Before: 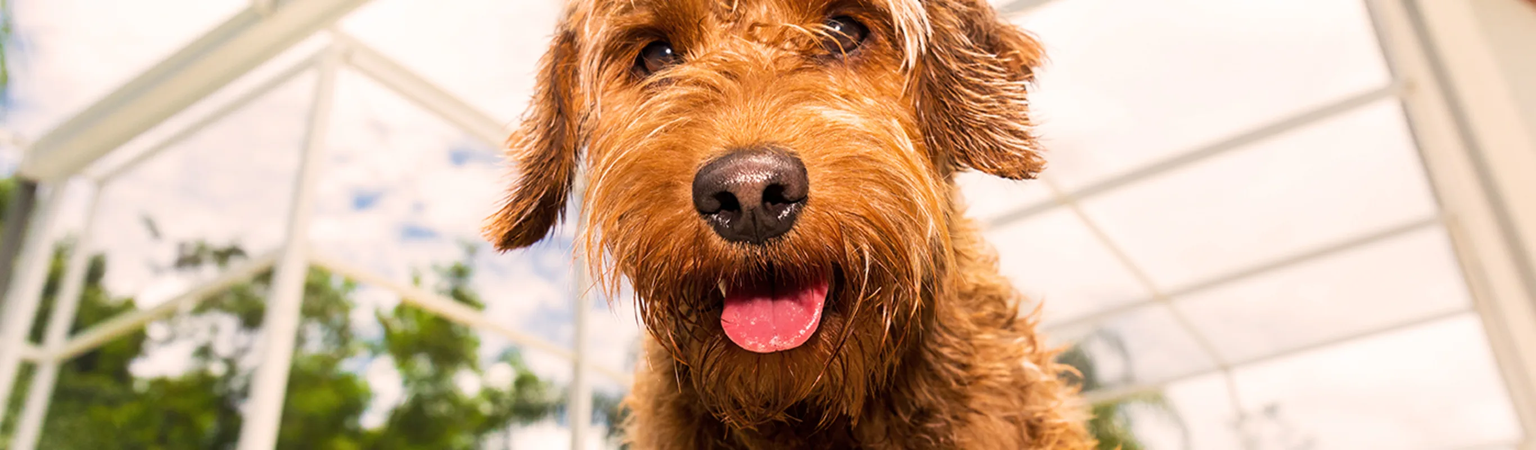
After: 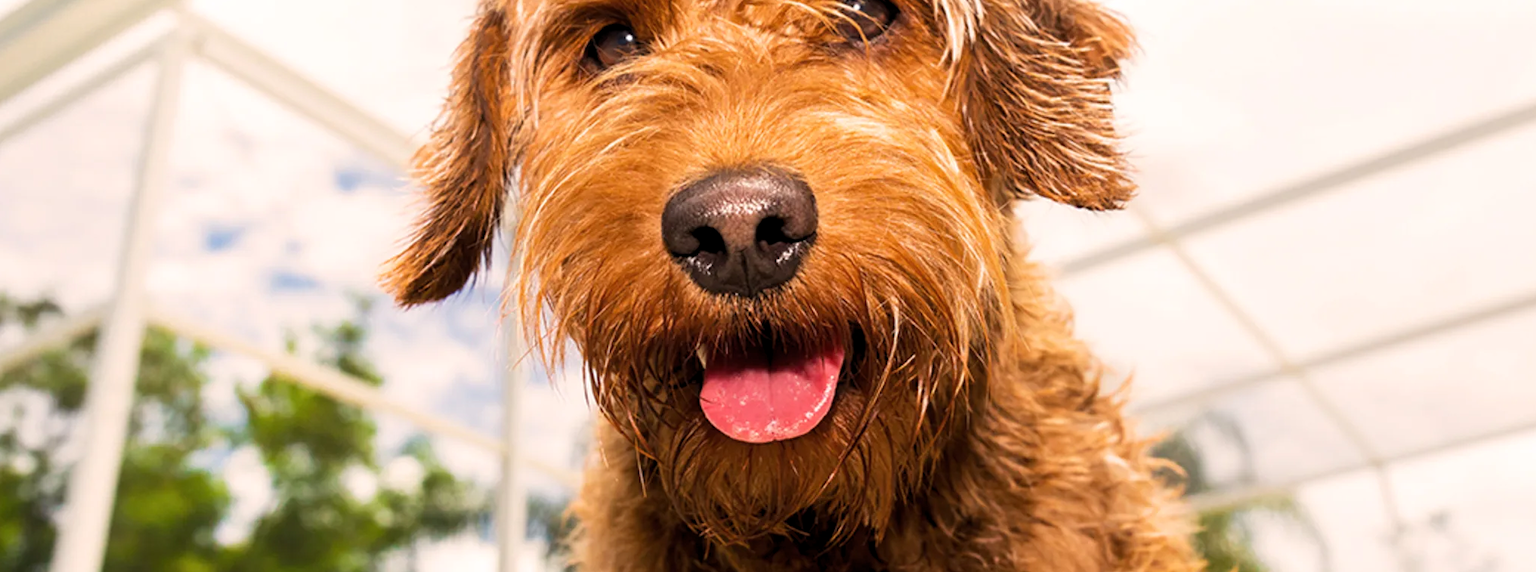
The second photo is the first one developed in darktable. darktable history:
levels: levels [0.016, 0.5, 0.996]
crop and rotate: left 13.038%, top 5.247%, right 12.546%
